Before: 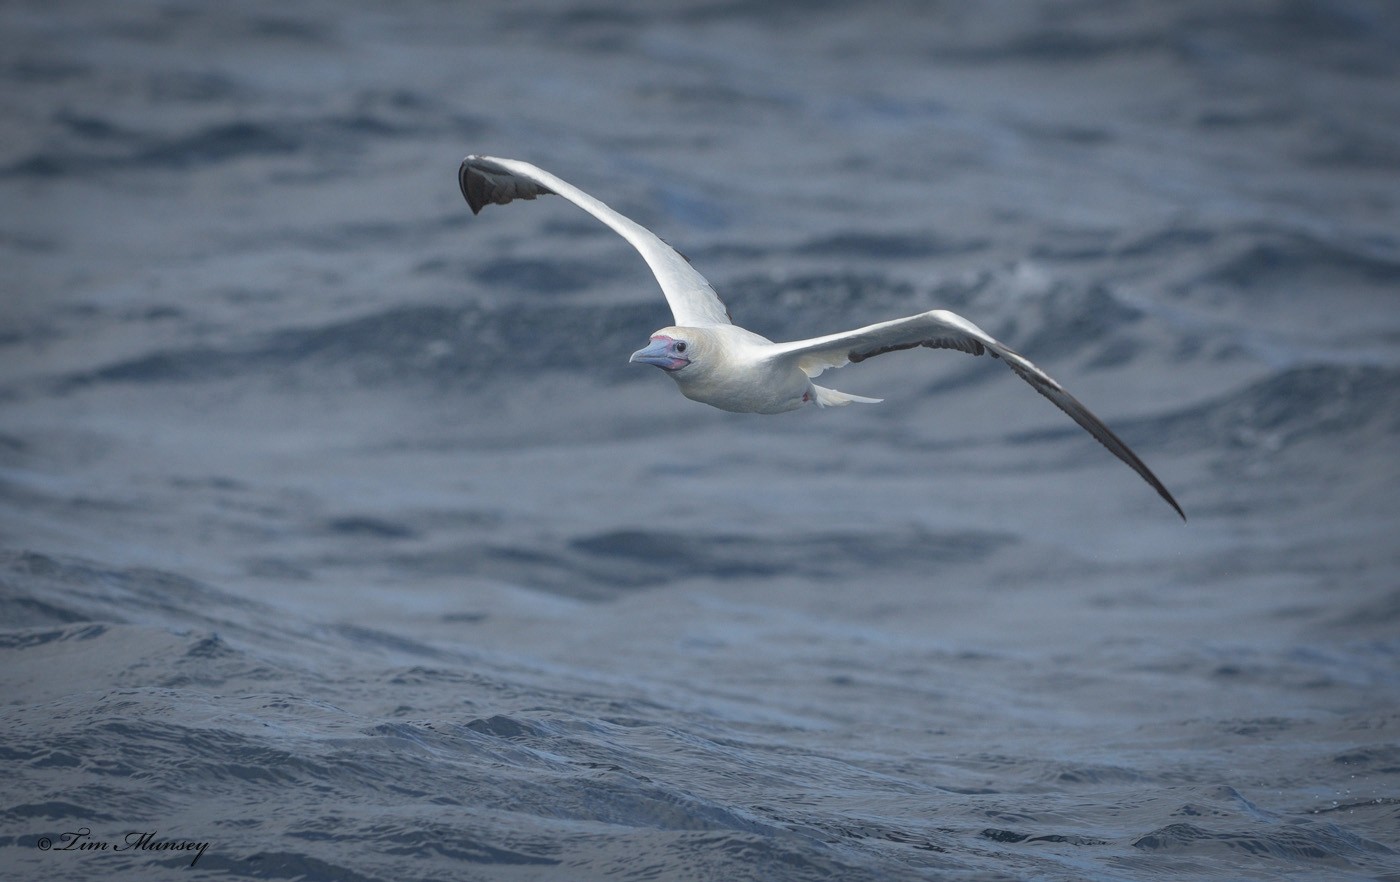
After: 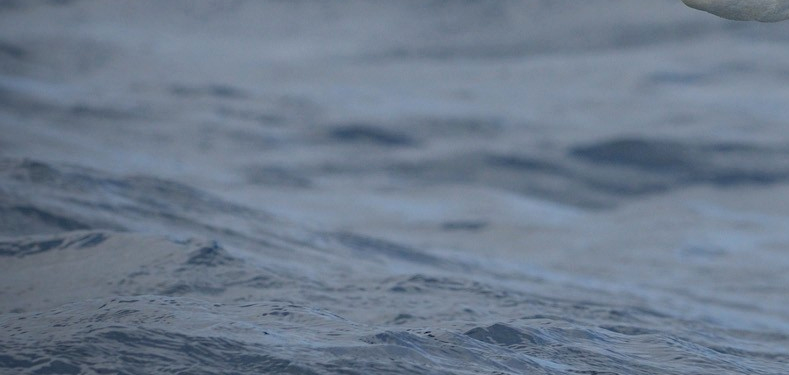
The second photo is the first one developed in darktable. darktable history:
crop: top 44.483%, right 43.593%, bottom 12.892%
haze removal: compatibility mode true, adaptive false
exposure: exposure 0.29 EV, compensate highlight preservation false
contrast equalizer: octaves 7, y [[0.6 ×6], [0.55 ×6], [0 ×6], [0 ×6], [0 ×6]], mix -0.3
shadows and highlights: shadows -20, white point adjustment -2, highlights -35
